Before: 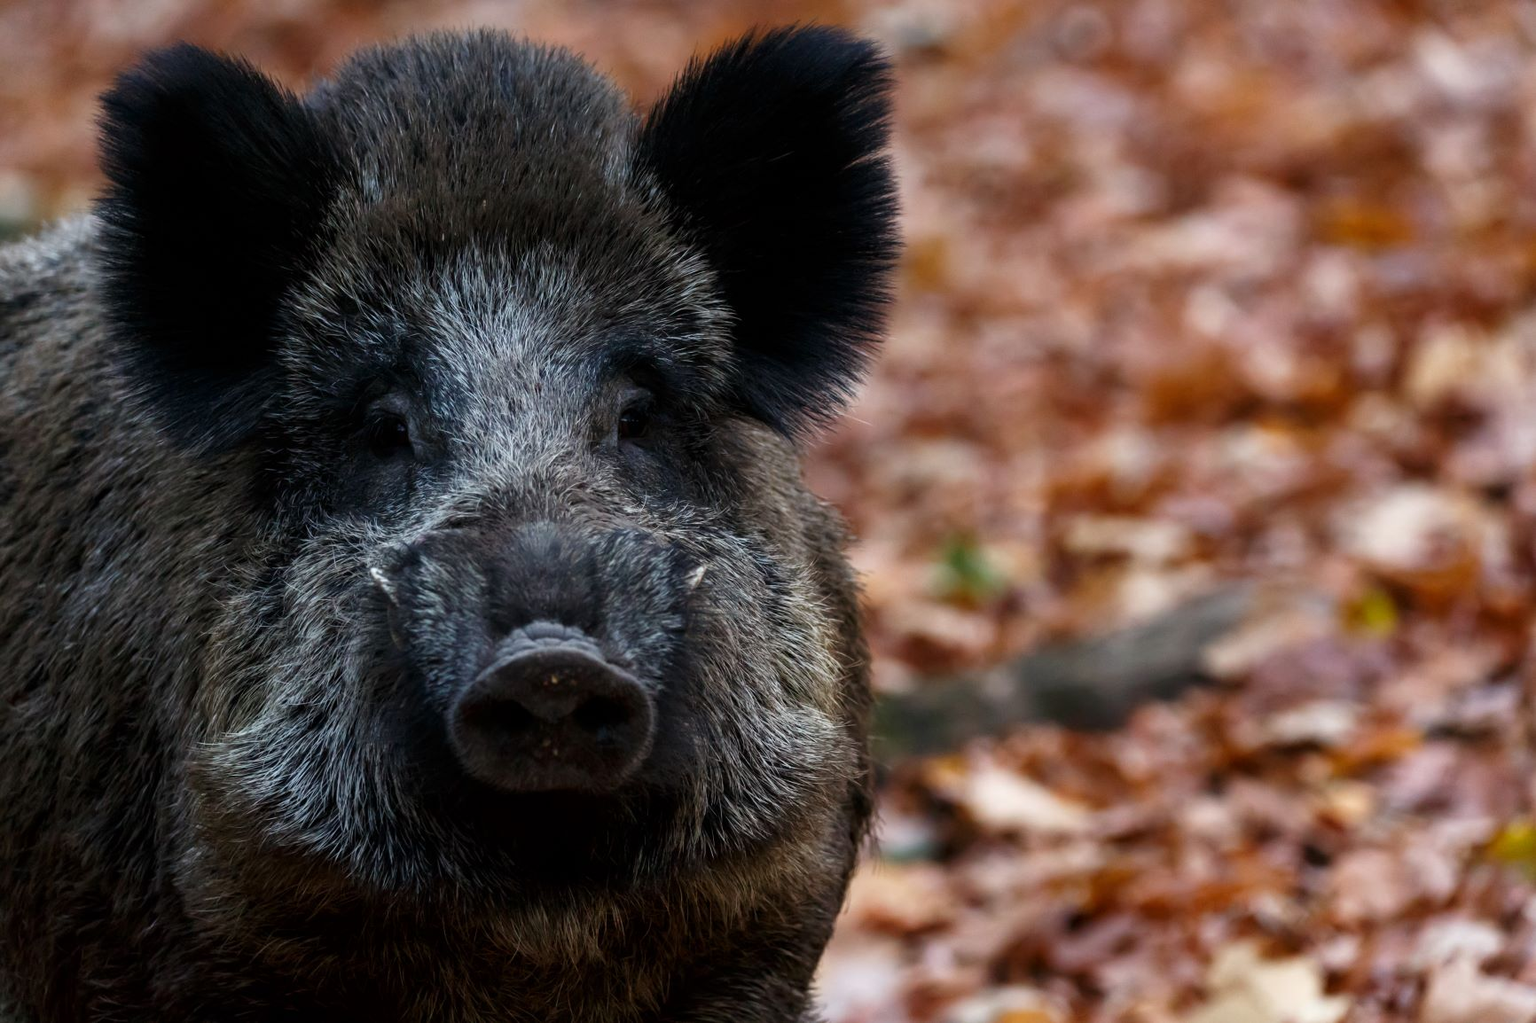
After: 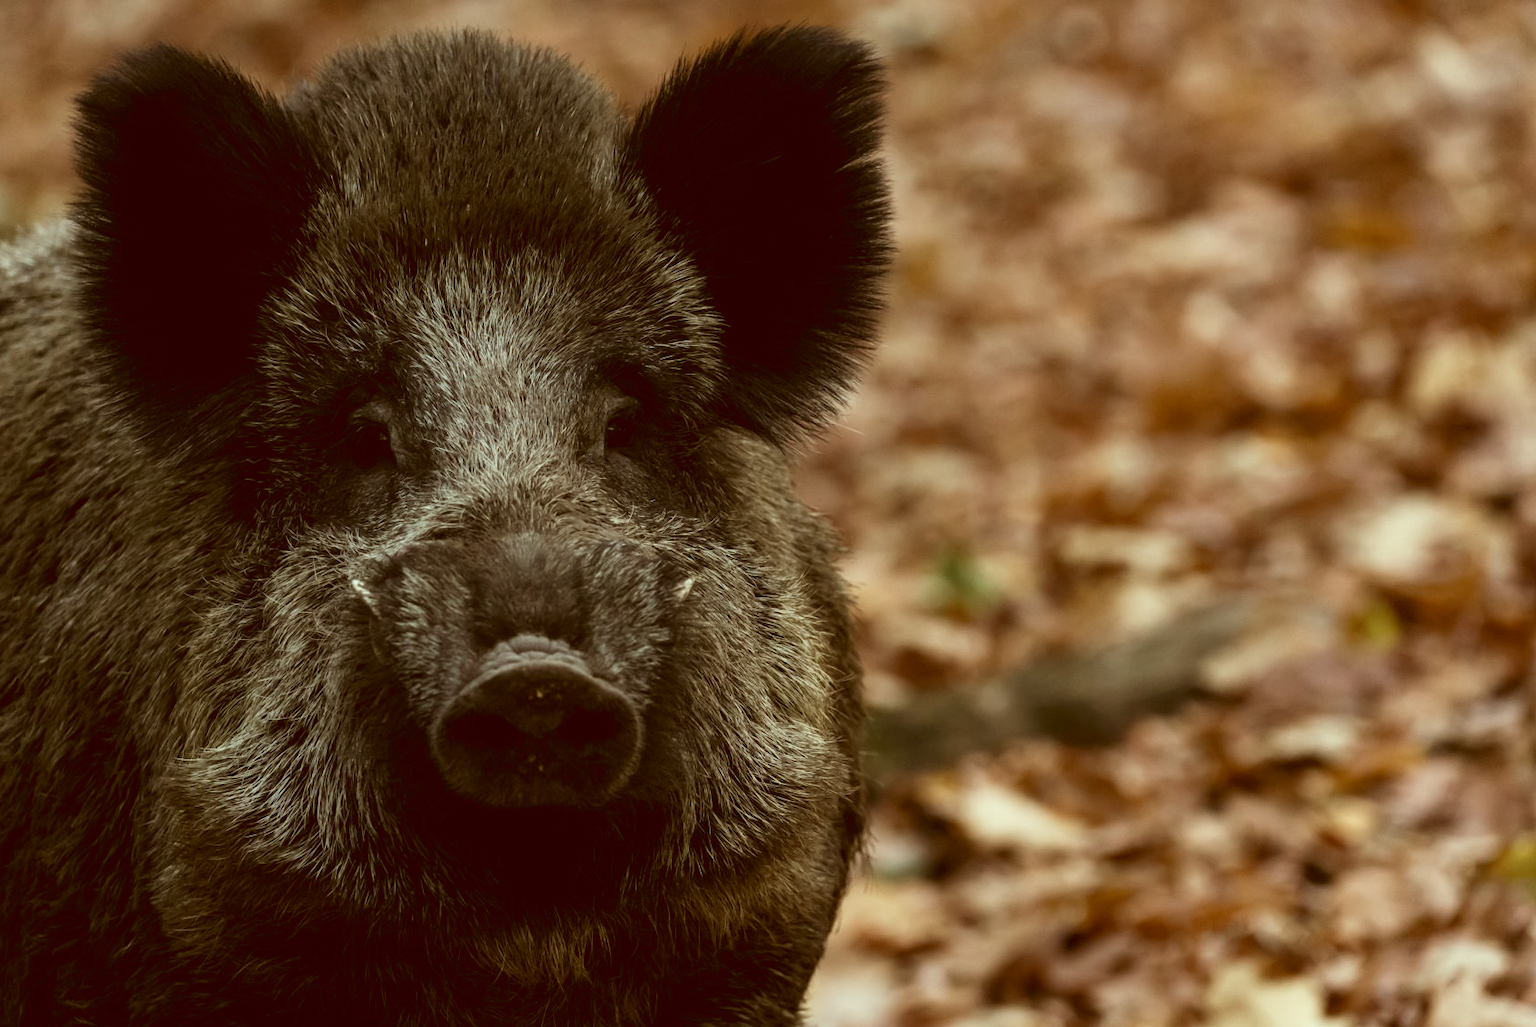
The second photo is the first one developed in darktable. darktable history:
velvia: on, module defaults
contrast brightness saturation: contrast -0.042, saturation -0.402
crop: left 1.715%, right 0.28%, bottom 1.574%
color correction: highlights a* -6.21, highlights b* 9.4, shadows a* 10.38, shadows b* 23.81
